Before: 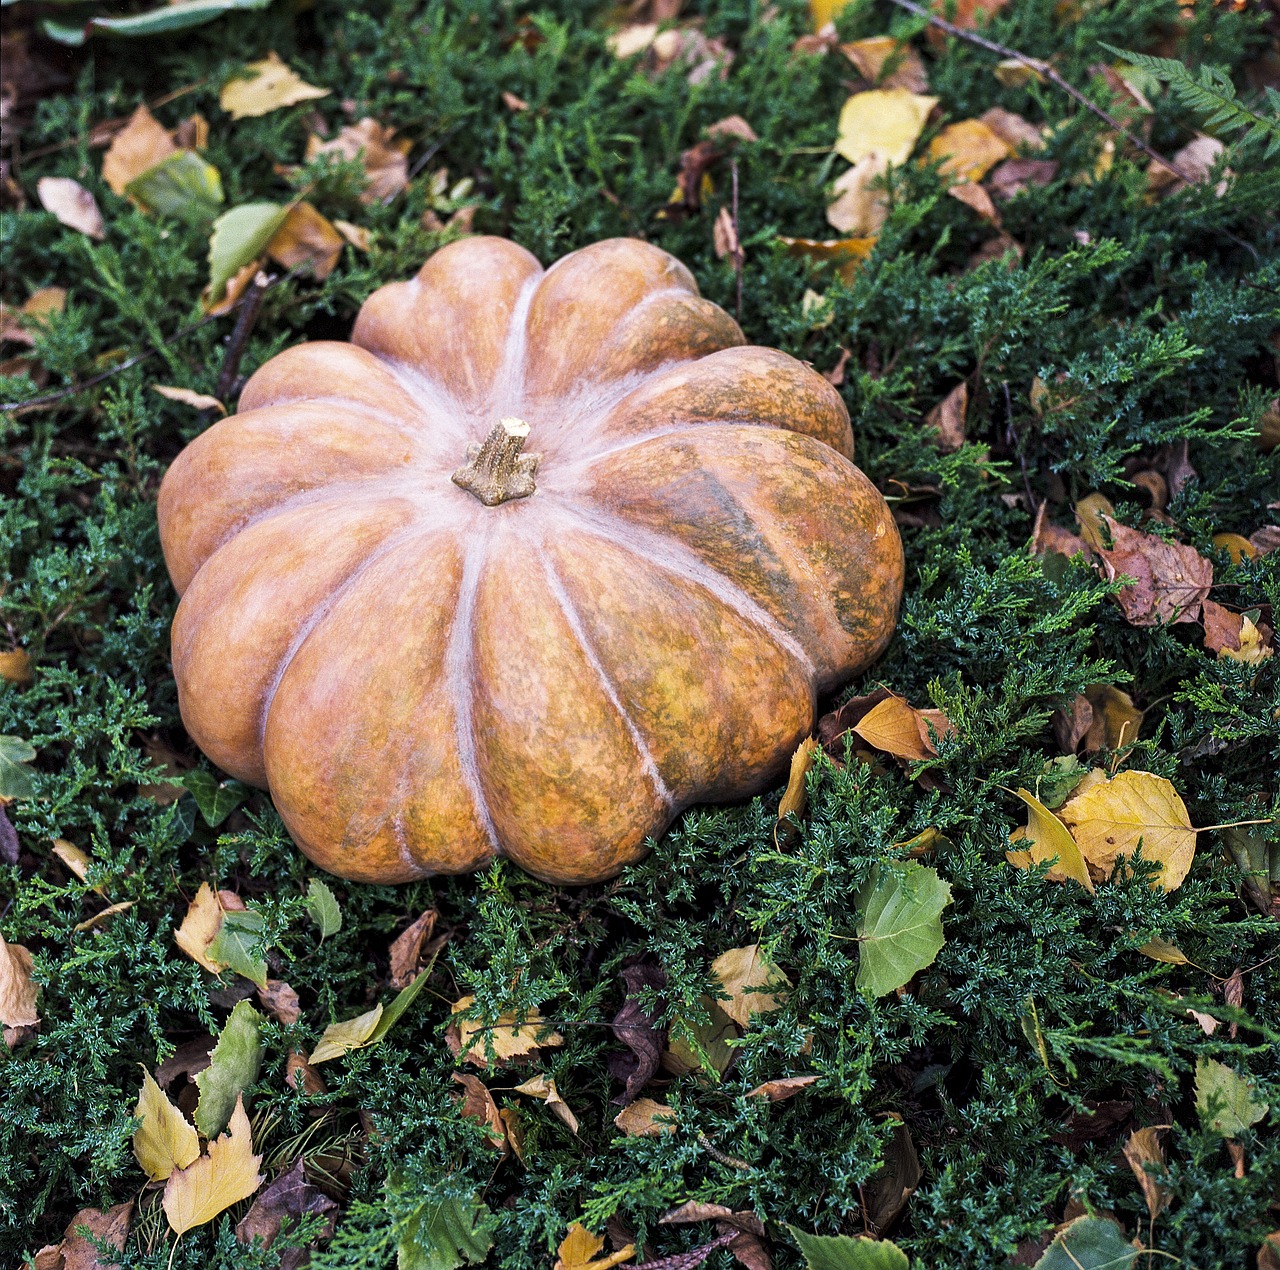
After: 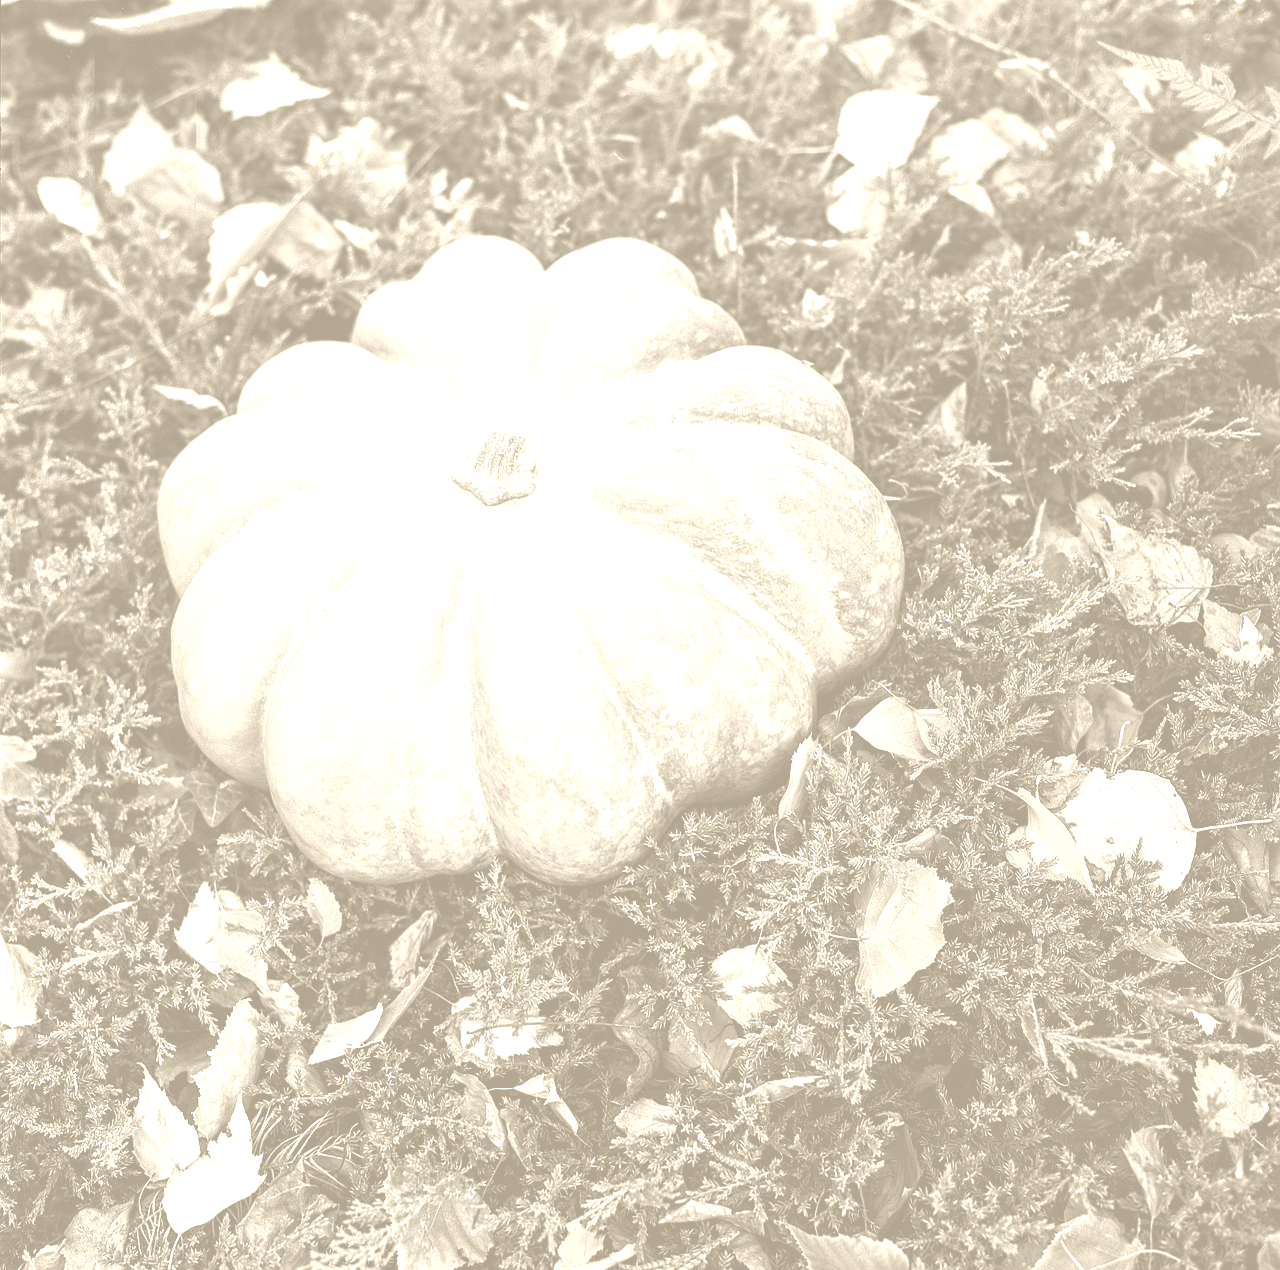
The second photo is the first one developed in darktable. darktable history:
colorize: hue 36°, saturation 71%, lightness 80.79%
tone equalizer: -8 EV -0.417 EV, -7 EV -0.389 EV, -6 EV -0.333 EV, -5 EV -0.222 EV, -3 EV 0.222 EV, -2 EV 0.333 EV, -1 EV 0.389 EV, +0 EV 0.417 EV, edges refinement/feathering 500, mask exposure compensation -1.57 EV, preserve details no
